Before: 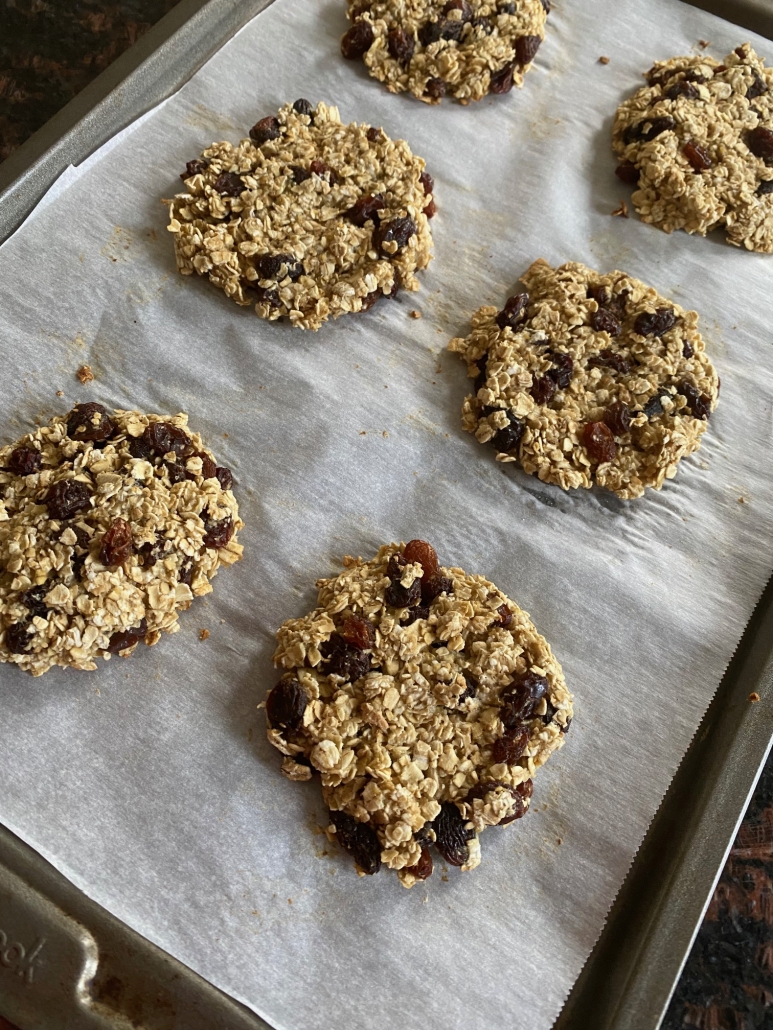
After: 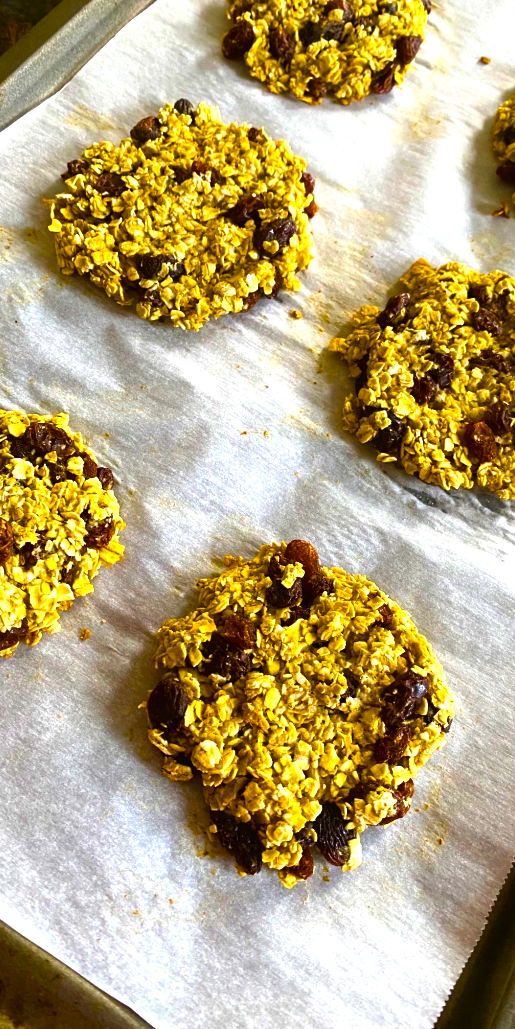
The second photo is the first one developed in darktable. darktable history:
crop and rotate: left 15.51%, right 17.756%
exposure: black level correction -0.002, exposure 0.546 EV, compensate highlight preservation false
color balance rgb: linear chroma grading › global chroma 42.102%, perceptual saturation grading › global saturation 37.162%, perceptual saturation grading › shadows 34.667%, global vibrance 25.038%, contrast 19.562%
